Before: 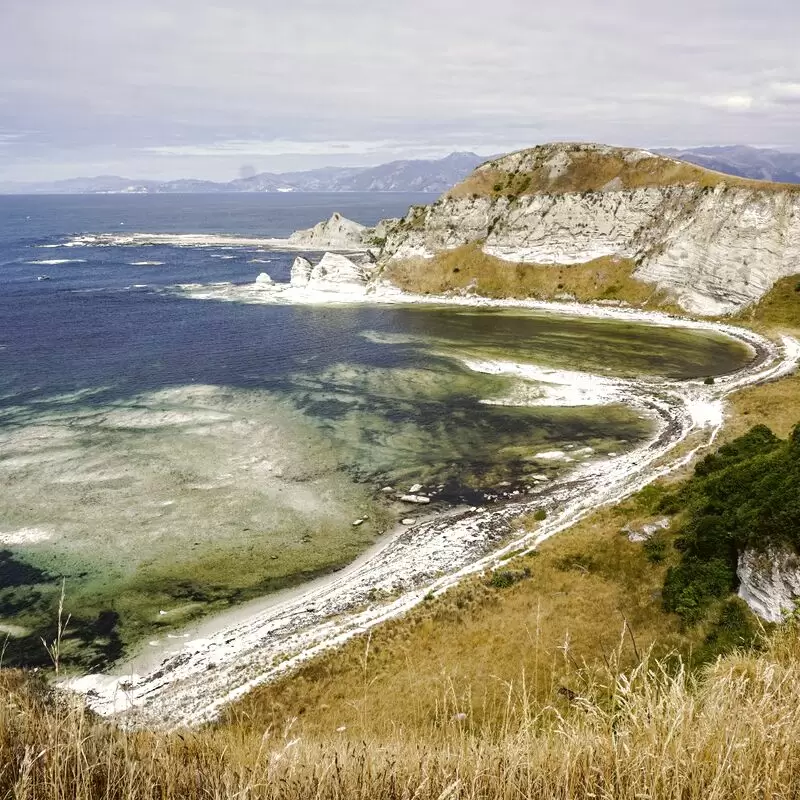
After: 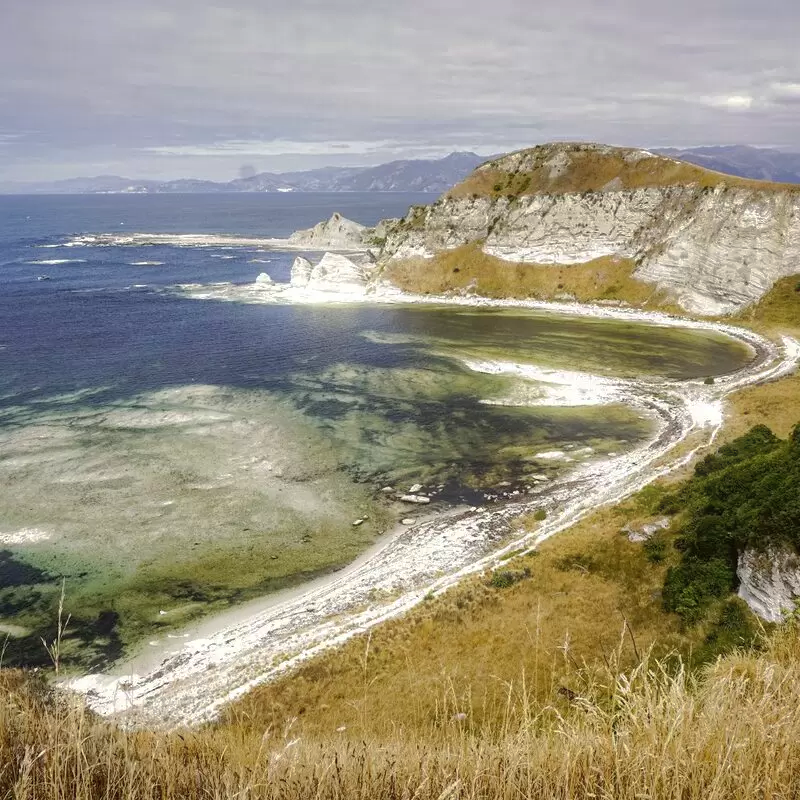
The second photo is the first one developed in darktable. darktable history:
local contrast: mode bilateral grid, contrast 15, coarseness 36, detail 105%, midtone range 0.2
shadows and highlights: shadows 40, highlights -60
bloom: size 5%, threshold 95%, strength 15%
